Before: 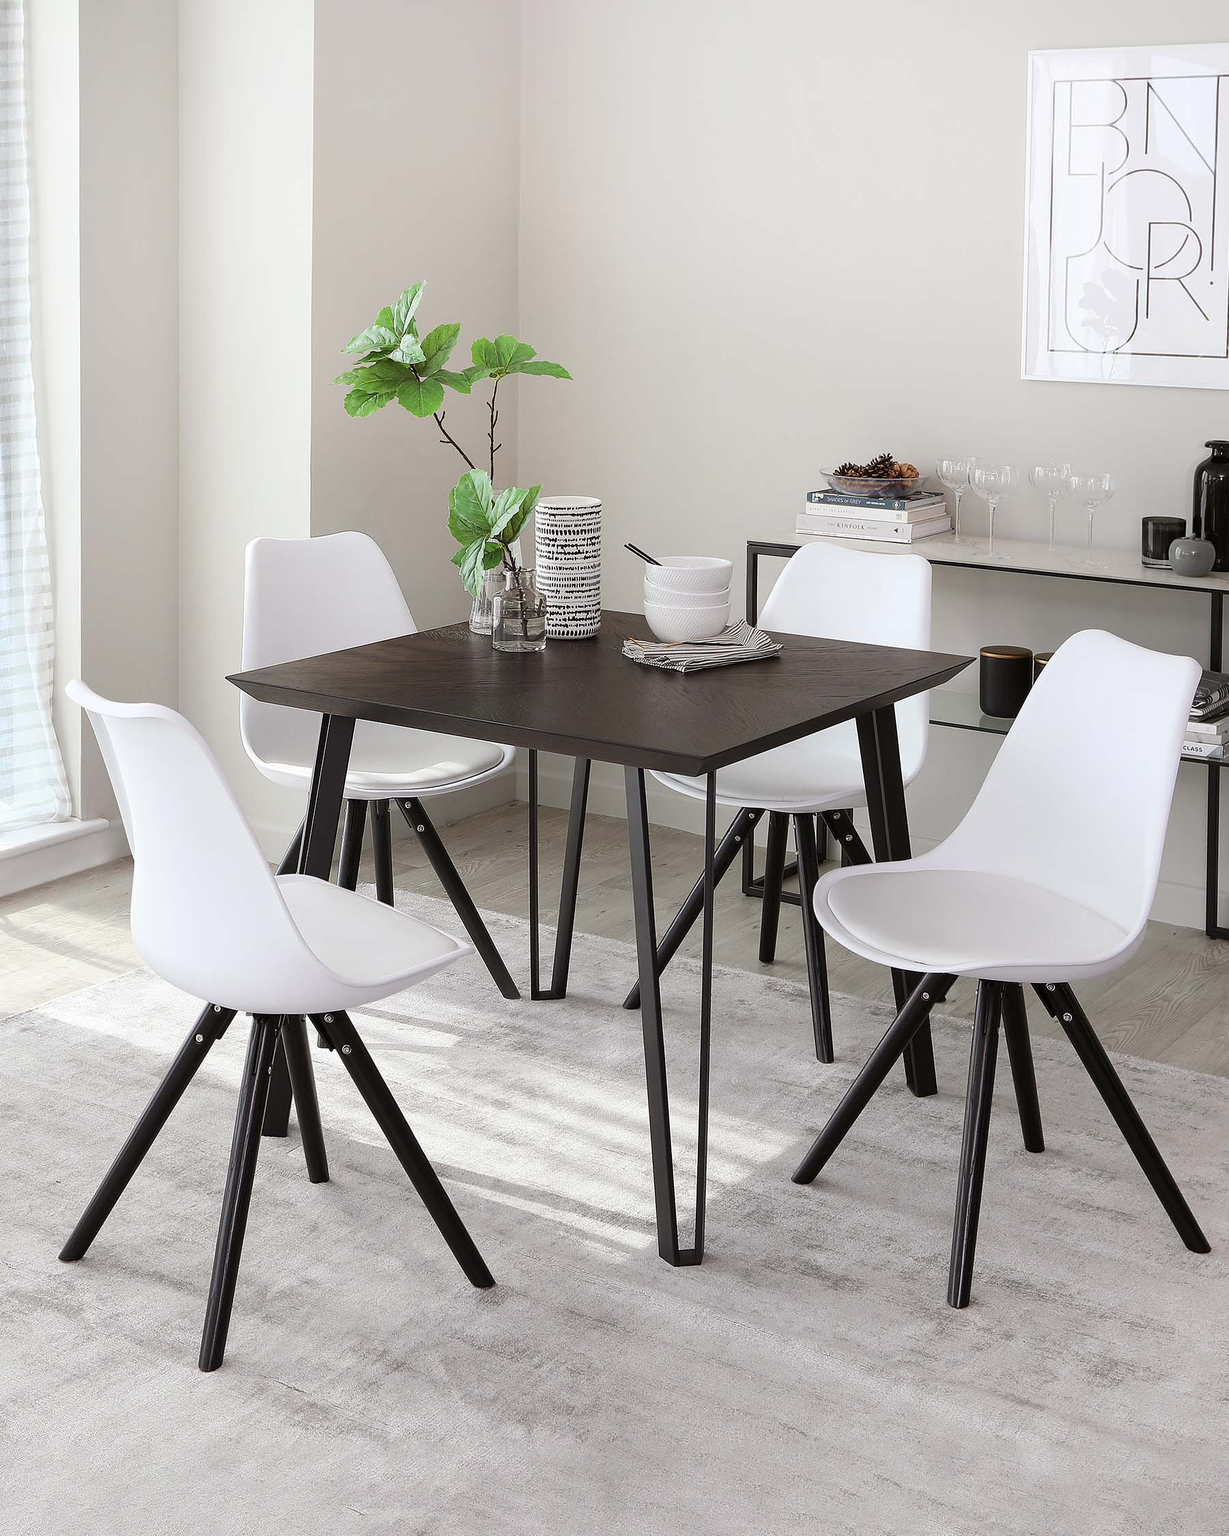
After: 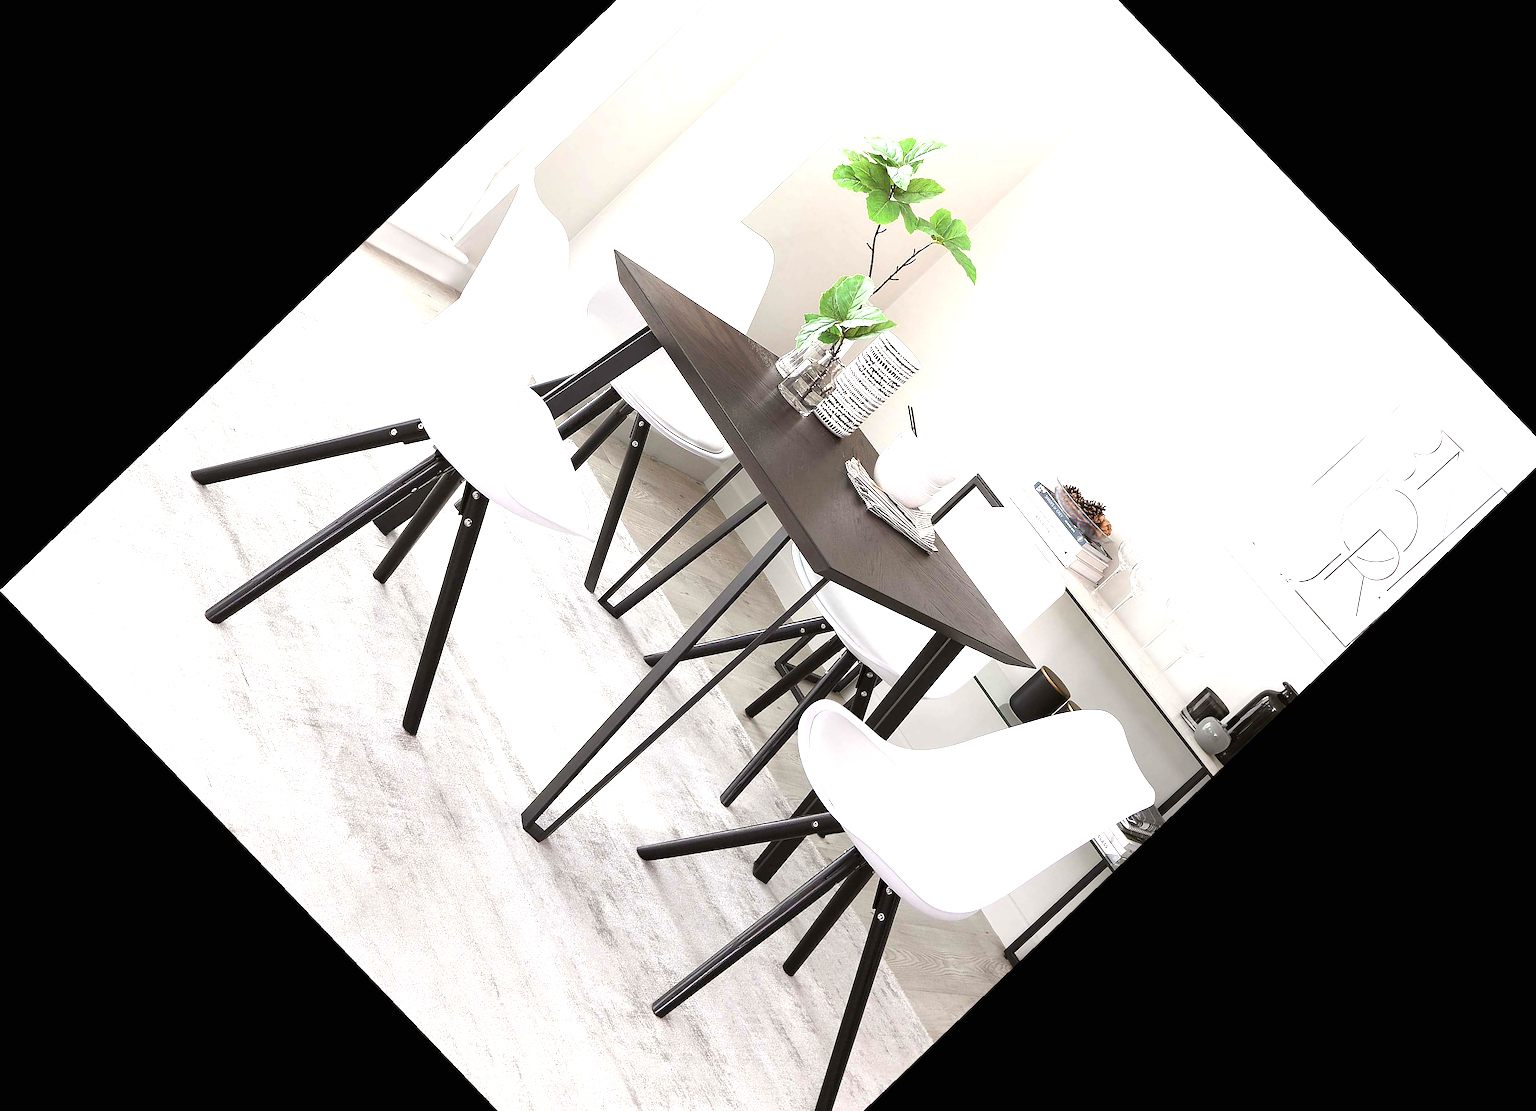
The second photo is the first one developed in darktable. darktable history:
exposure: black level correction 0, exposure 1.1 EV, compensate highlight preservation false
crop and rotate: angle -46.26°, top 16.234%, right 0.912%, bottom 11.704%
